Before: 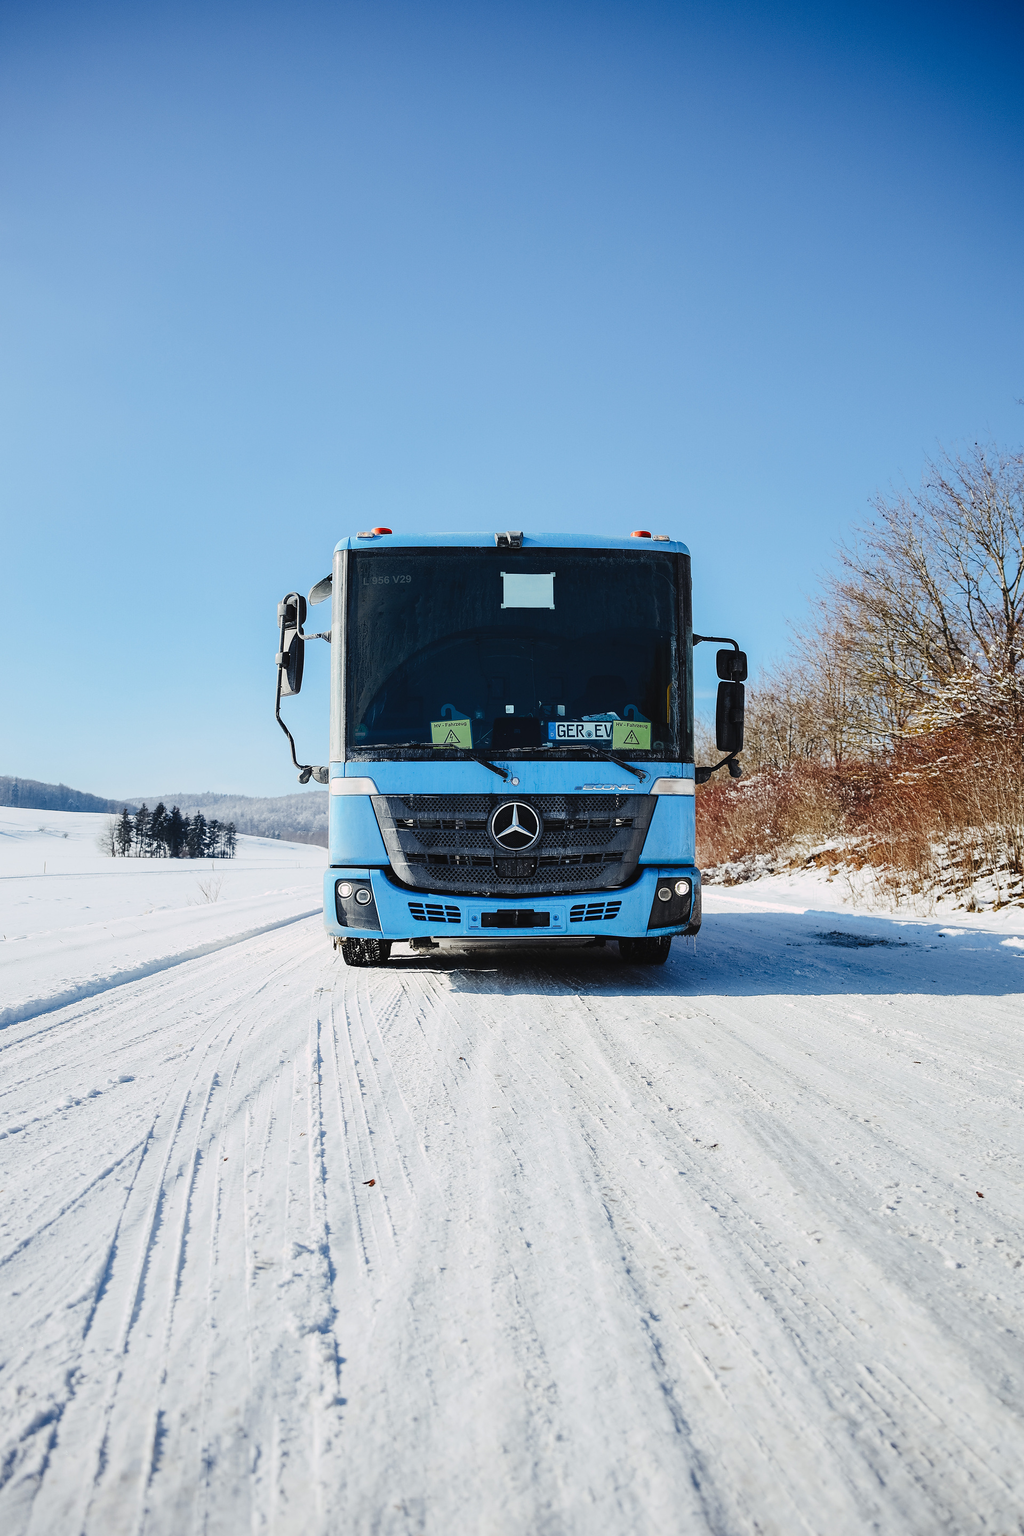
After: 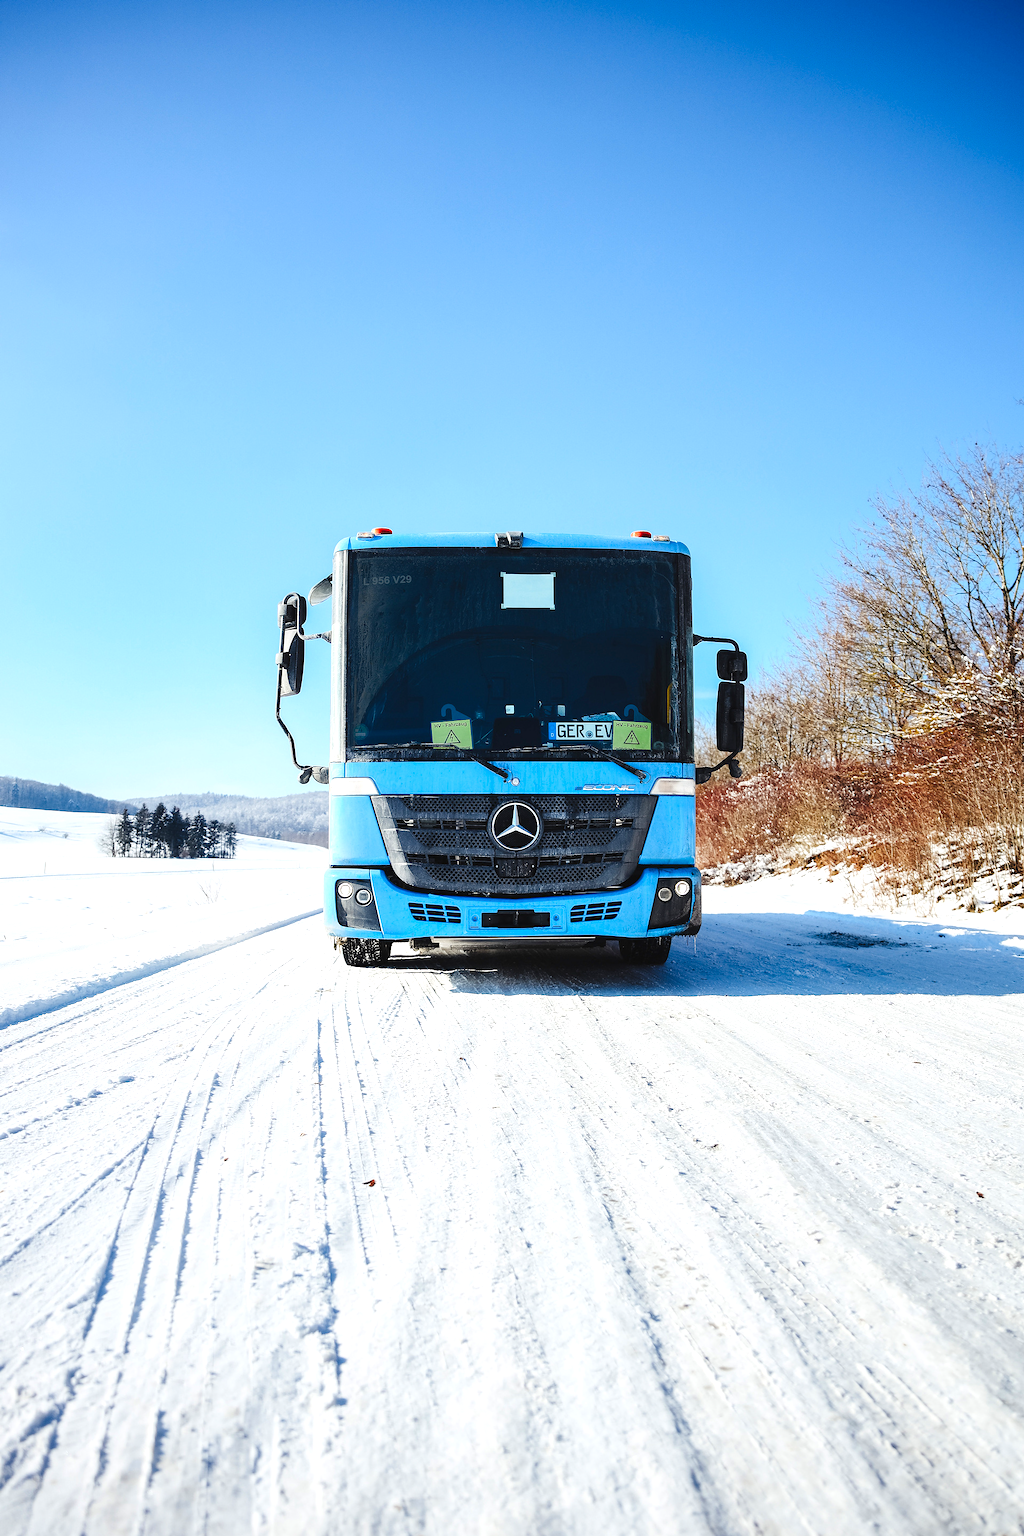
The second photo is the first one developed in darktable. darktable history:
exposure: black level correction 0.001, exposure 0.5 EV, compensate exposure bias true, compensate highlight preservation false
white balance: red 1, blue 1
contrast brightness saturation: contrast 0.04, saturation 0.16
